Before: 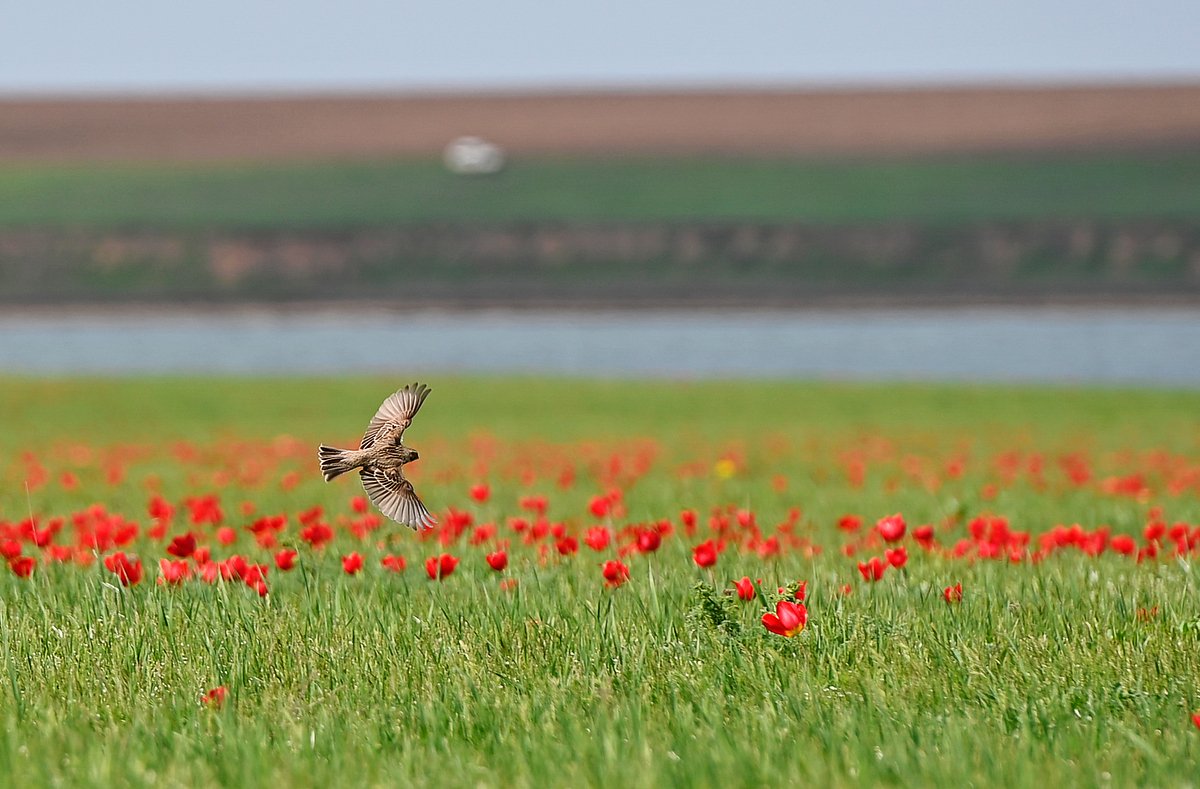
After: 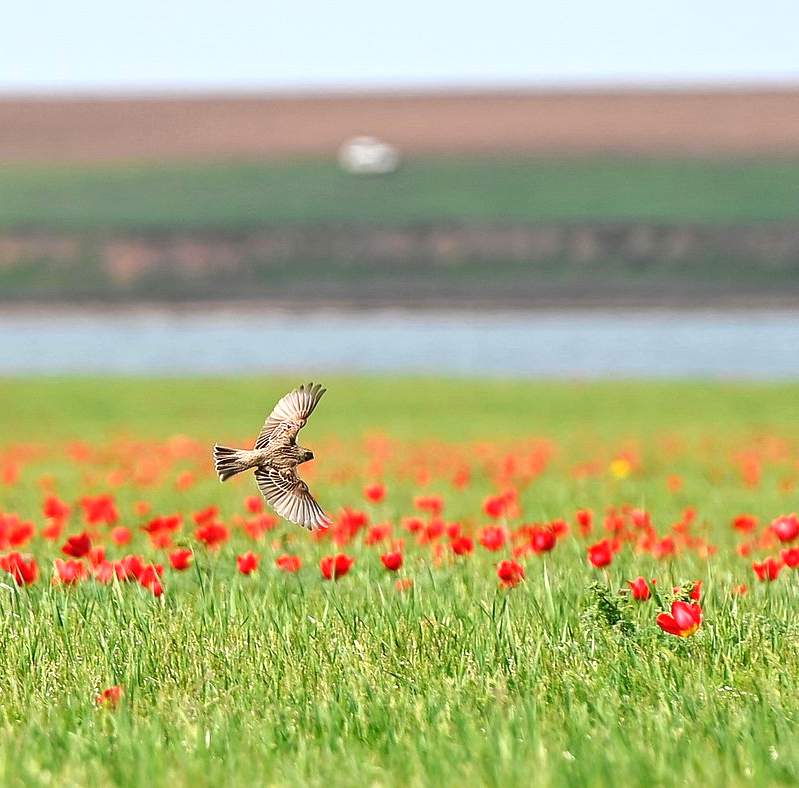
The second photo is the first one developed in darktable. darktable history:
exposure: black level correction 0, exposure 0.7 EV, compensate exposure bias true, compensate highlight preservation false
crop and rotate: left 8.786%, right 24.548%
